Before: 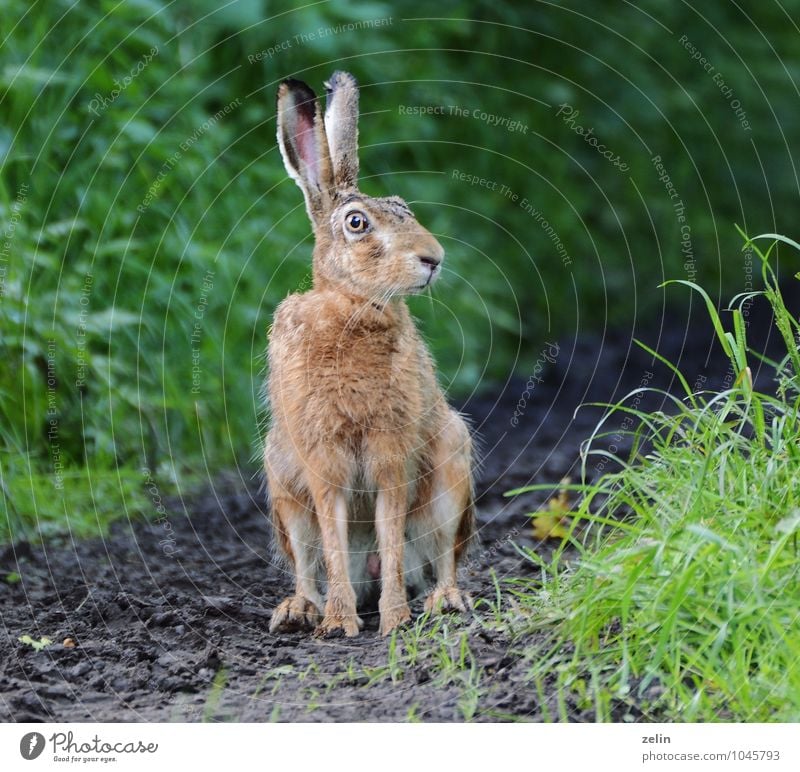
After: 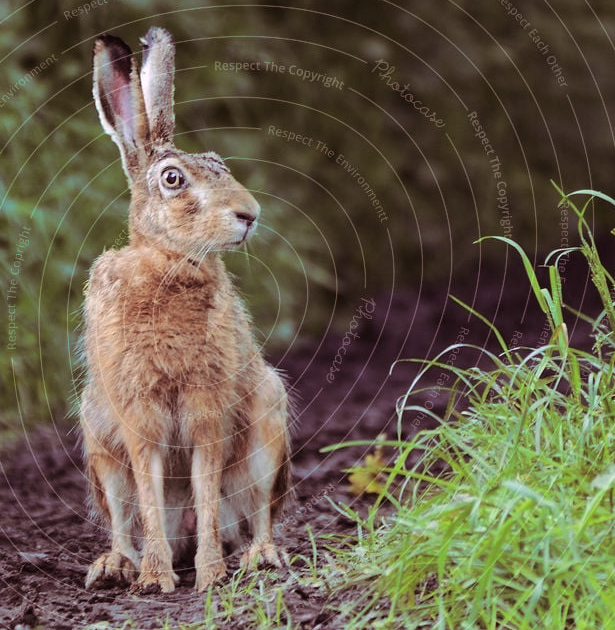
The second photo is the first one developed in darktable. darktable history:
split-toning: highlights › hue 298.8°, highlights › saturation 0.73, compress 41.76%
exposure: black level correction 0, compensate exposure bias true, compensate highlight preservation false
crop: left 23.095%, top 5.827%, bottom 11.854%
